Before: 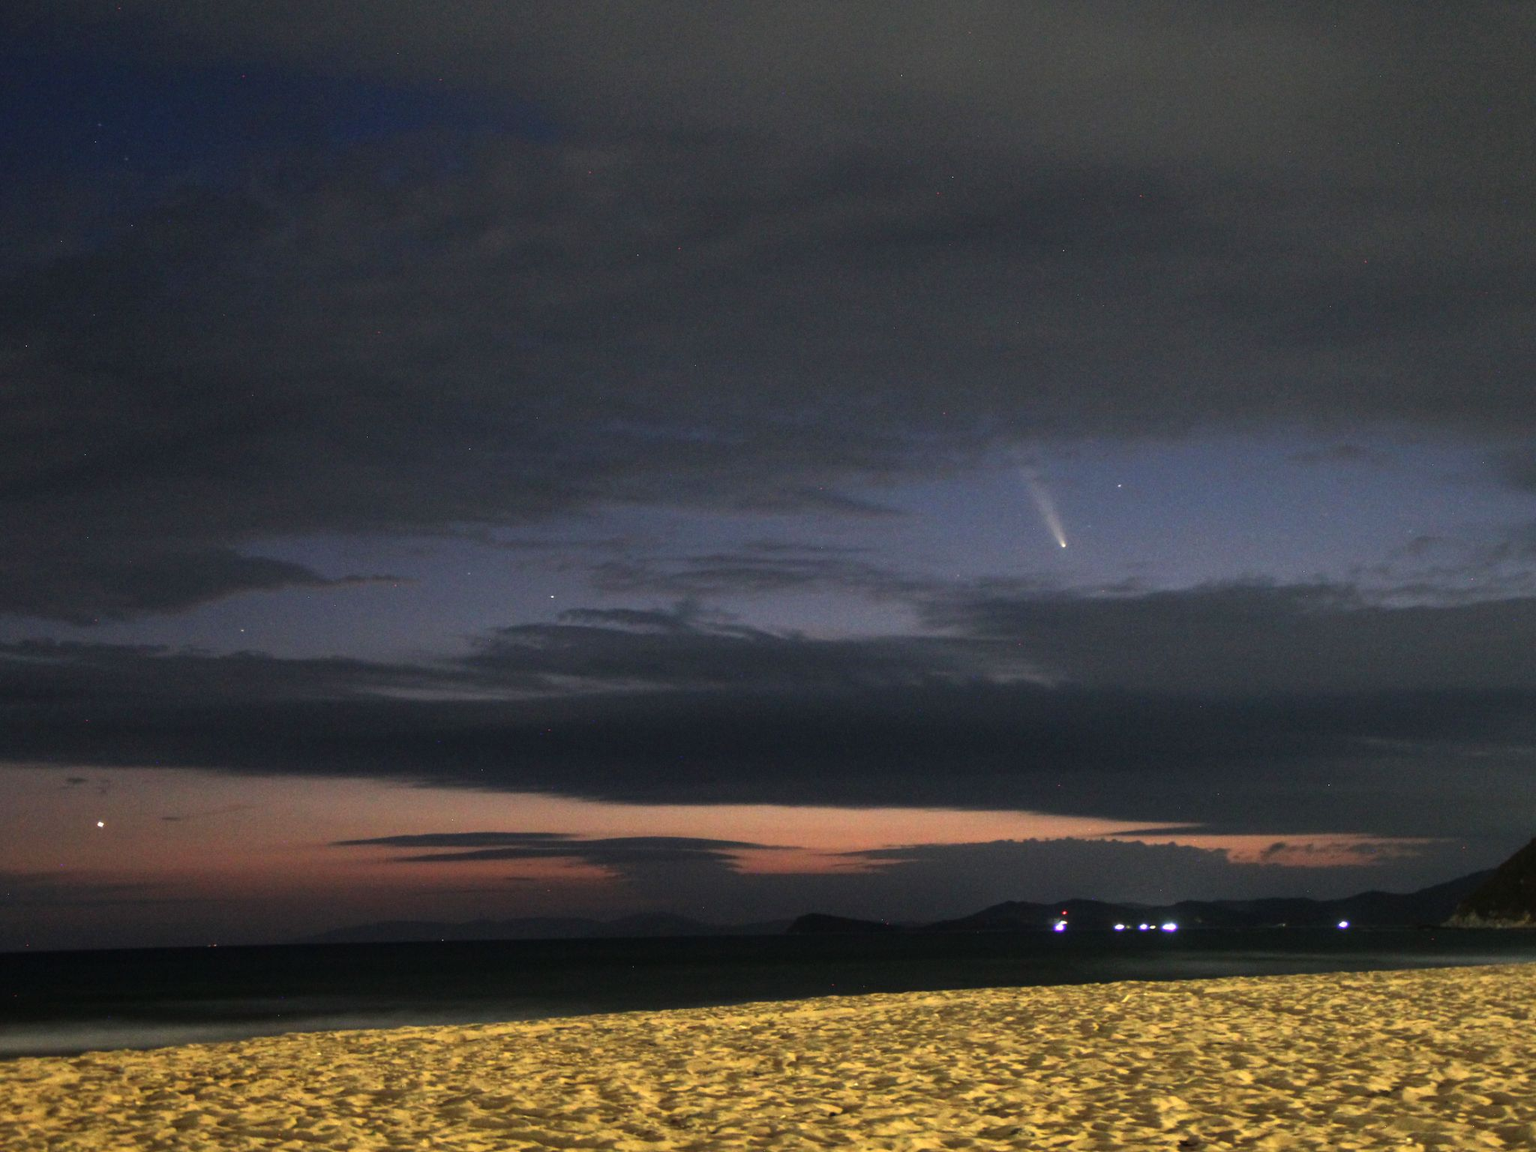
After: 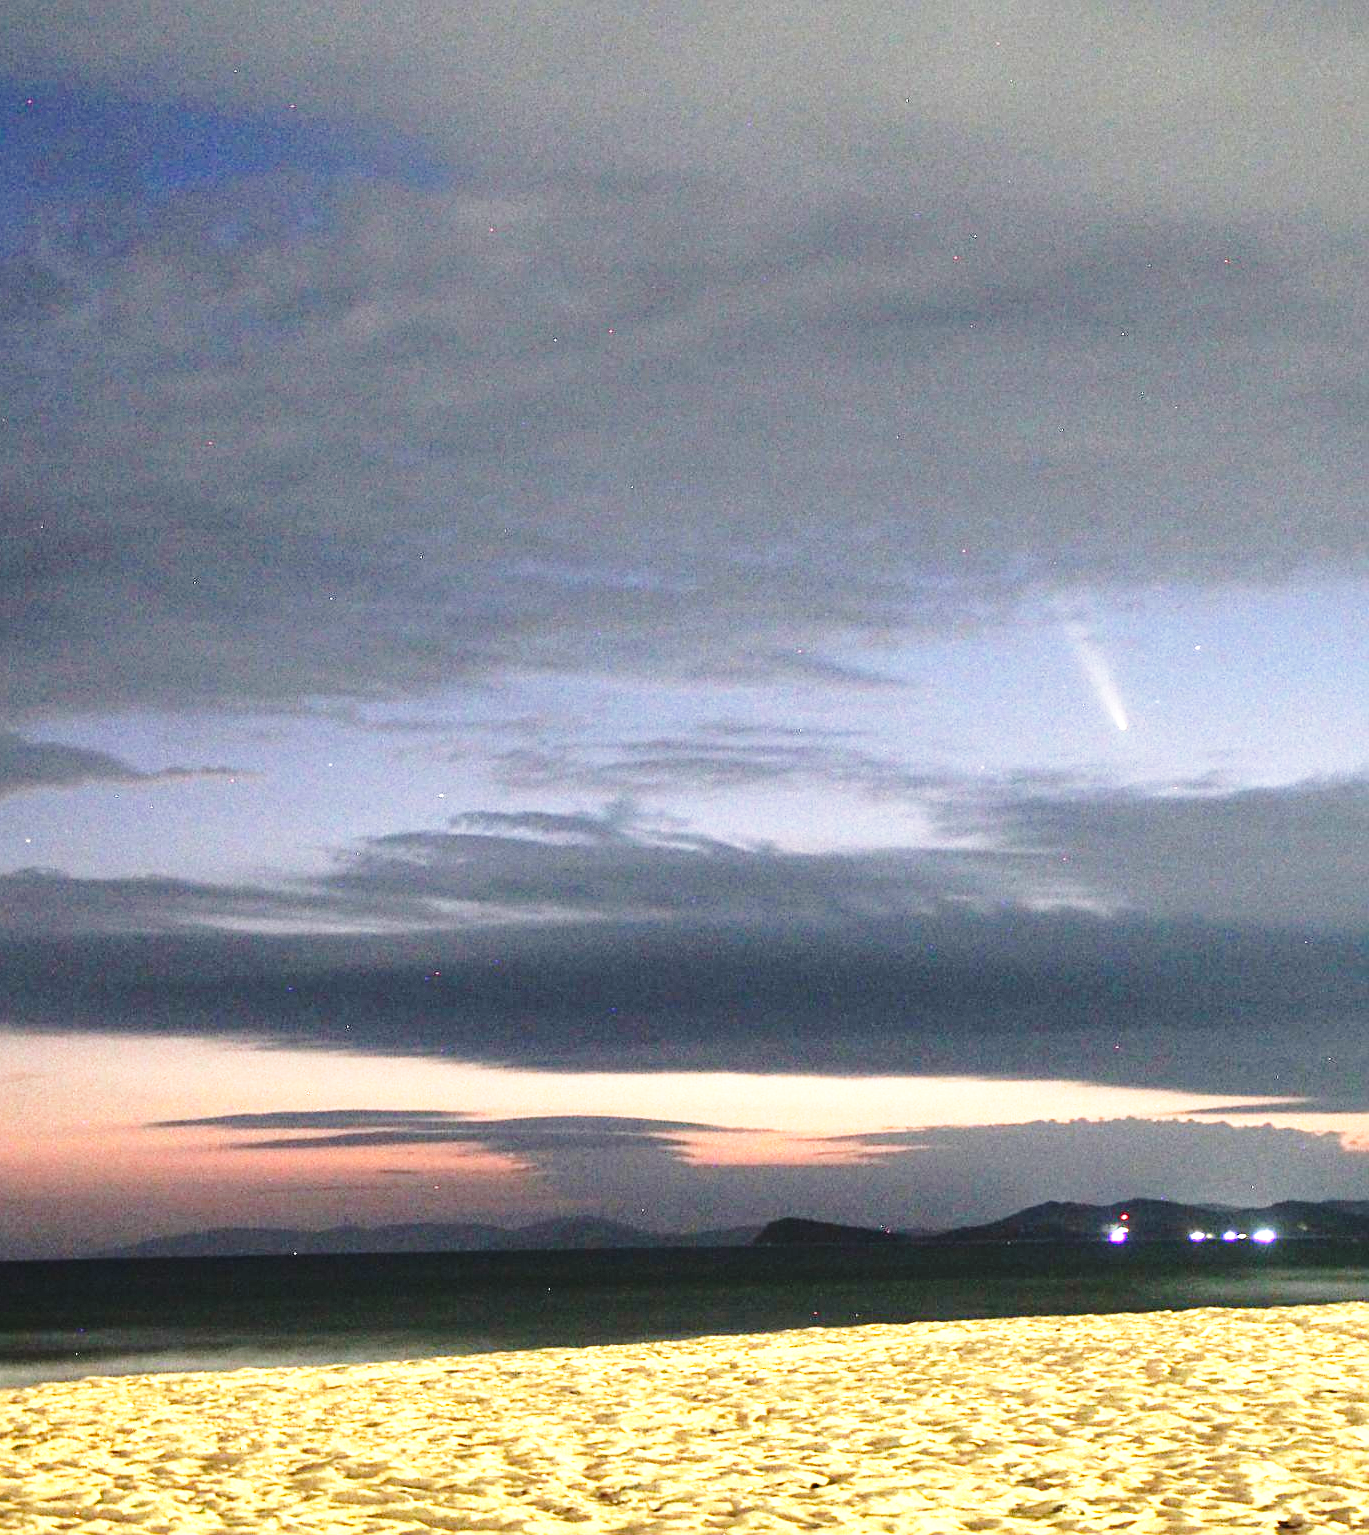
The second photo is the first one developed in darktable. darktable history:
crop and rotate: left 14.43%, right 18.676%
exposure: black level correction 0, exposure 1.741 EV, compensate highlight preservation false
shadows and highlights: shadows 75.21, highlights -26.38, soften with gaussian
base curve: curves: ch0 [(0, 0) (0.028, 0.03) (0.121, 0.232) (0.46, 0.748) (0.859, 0.968) (1, 1)], preserve colors none
sharpen: on, module defaults
